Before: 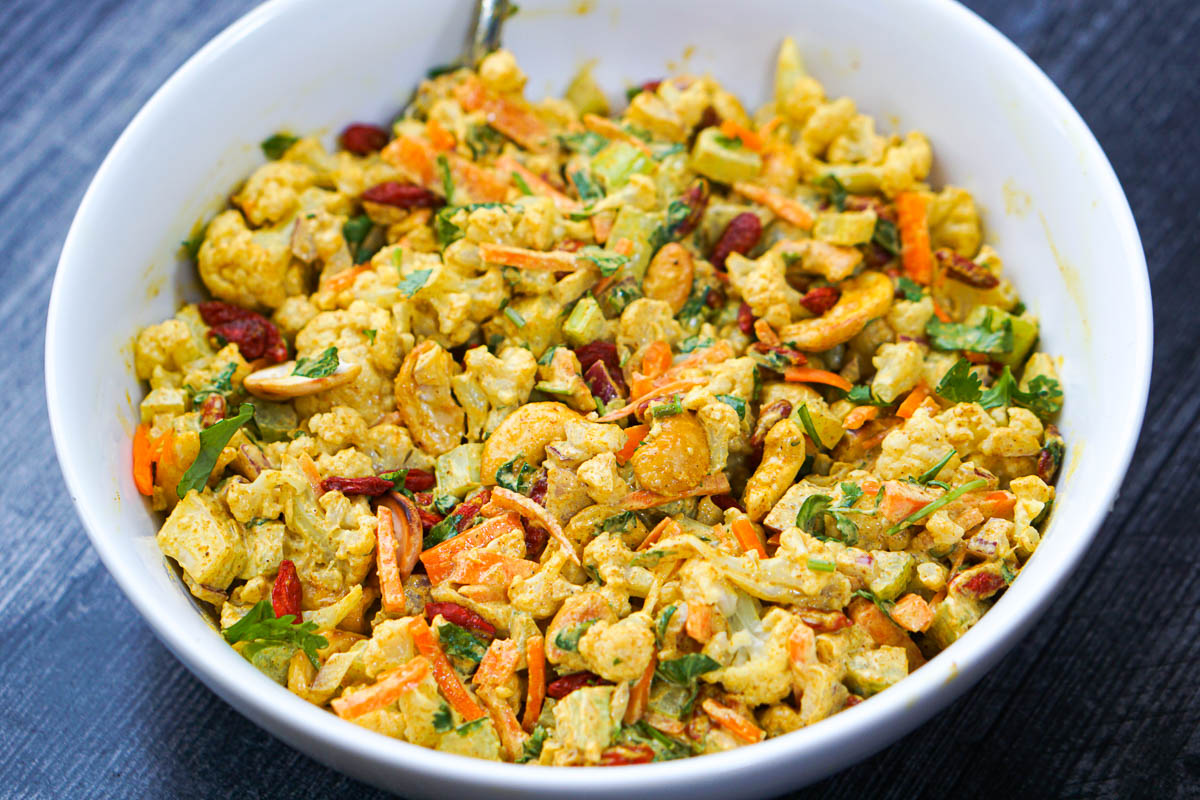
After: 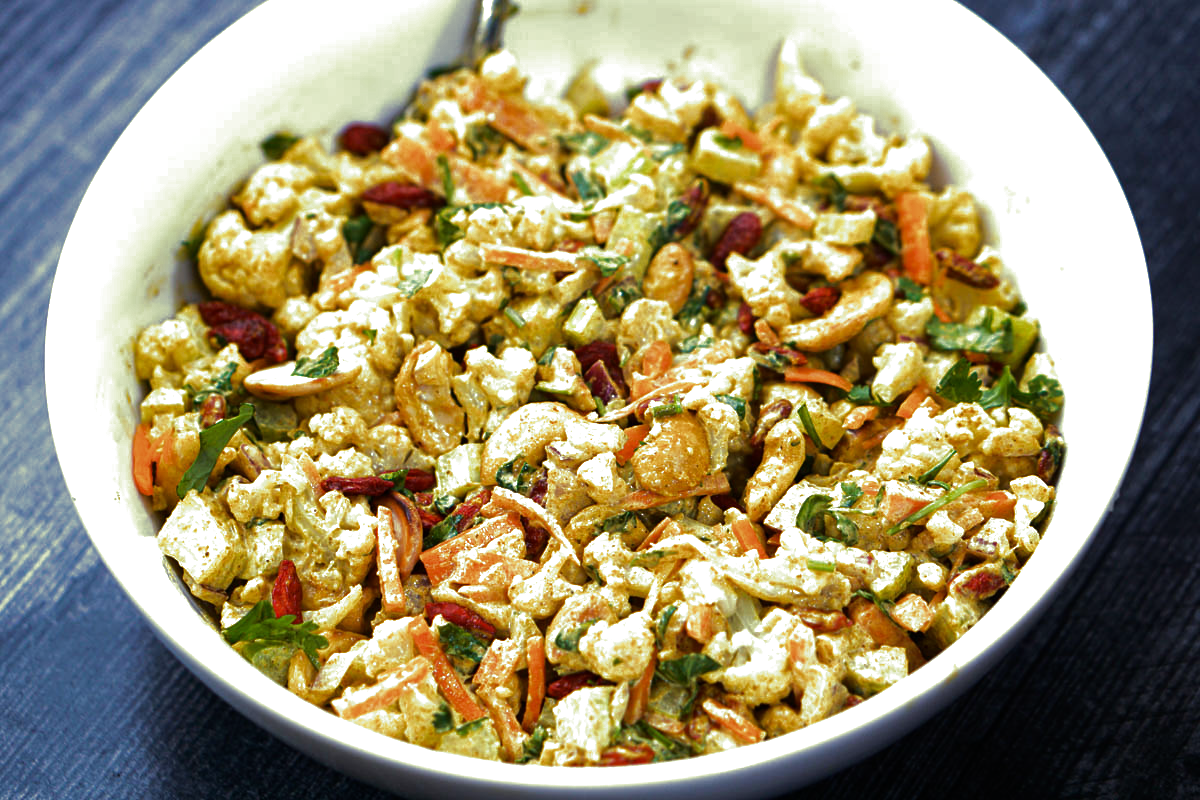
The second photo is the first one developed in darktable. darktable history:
tone equalizer: -8 EV -0.75 EV, -7 EV -0.7 EV, -6 EV -0.6 EV, -5 EV -0.4 EV, -3 EV 0.4 EV, -2 EV 0.6 EV, -1 EV 0.7 EV, +0 EV 0.75 EV, edges refinement/feathering 500, mask exposure compensation -1.57 EV, preserve details no
split-toning: shadows › hue 290.82°, shadows › saturation 0.34, highlights › saturation 0.38, balance 0, compress 50%
base curve: curves: ch0 [(0, 0) (0.826, 0.587) (1, 1)]
